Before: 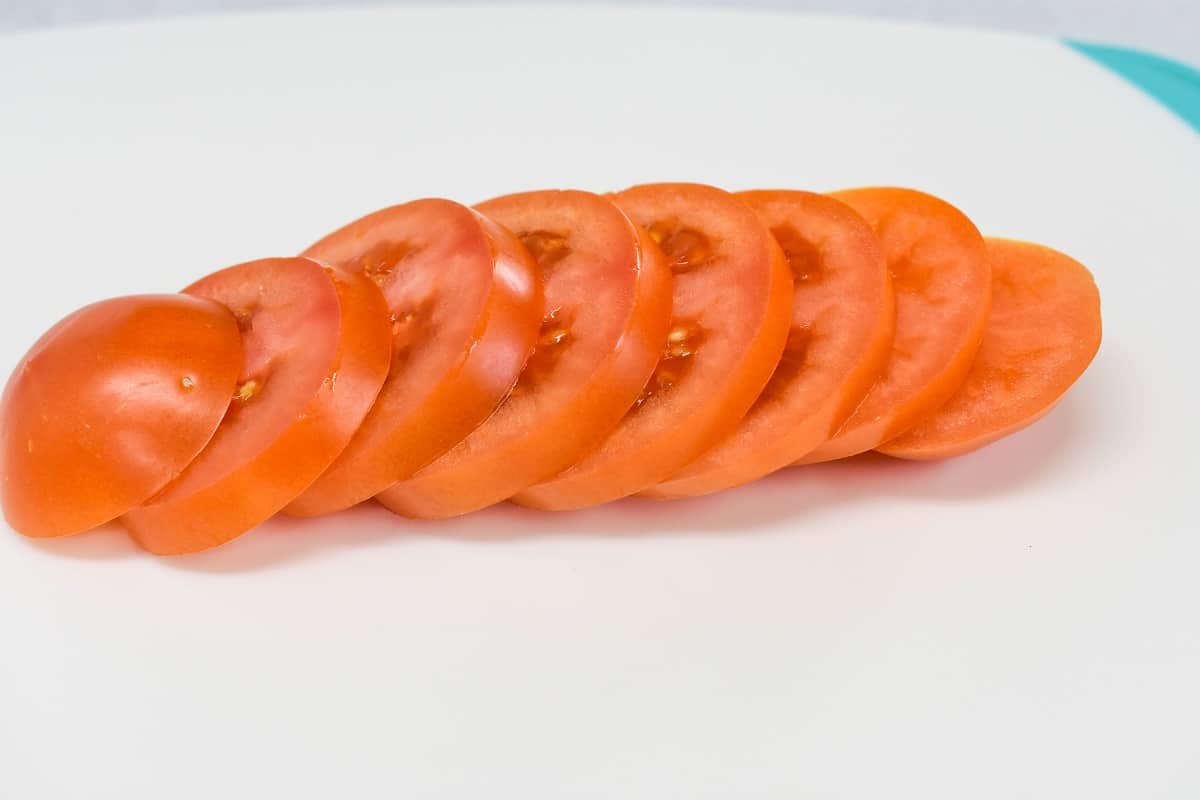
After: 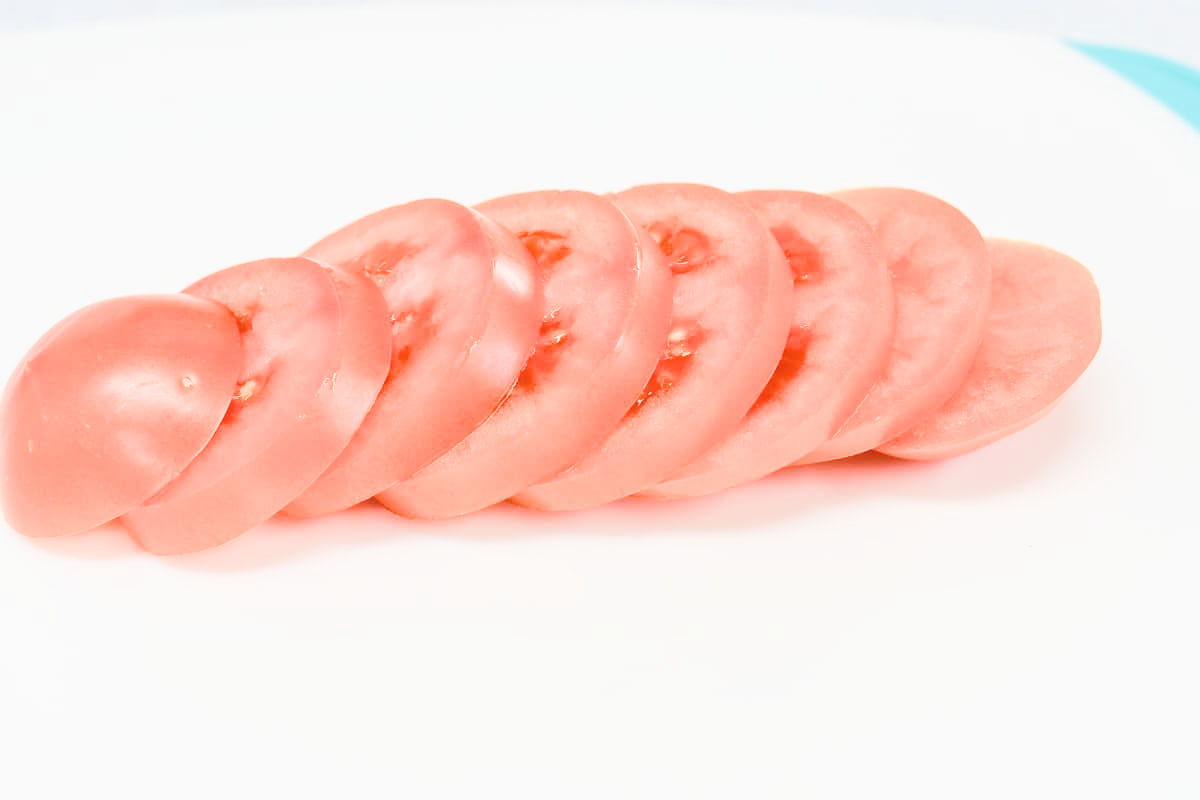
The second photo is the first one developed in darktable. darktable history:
rgb levels: preserve colors max RGB
haze removal: strength -0.1, adaptive false
filmic rgb: black relative exposure -5 EV, hardness 2.88, contrast 1.3, highlights saturation mix -30%
exposure: black level correction 0, exposure 1.2 EV, compensate highlight preservation false
